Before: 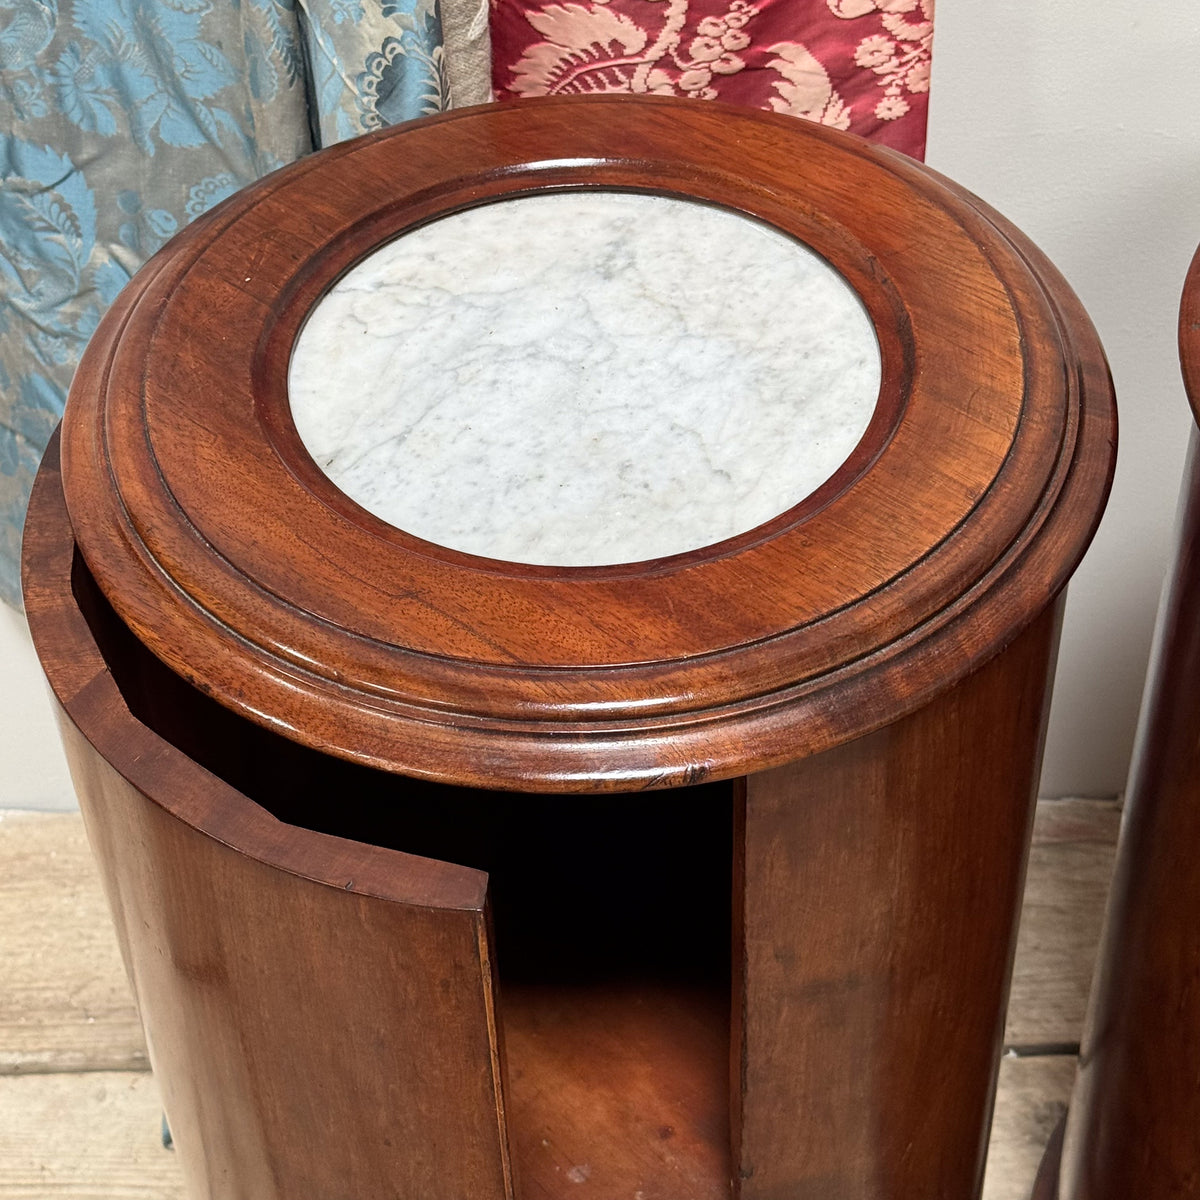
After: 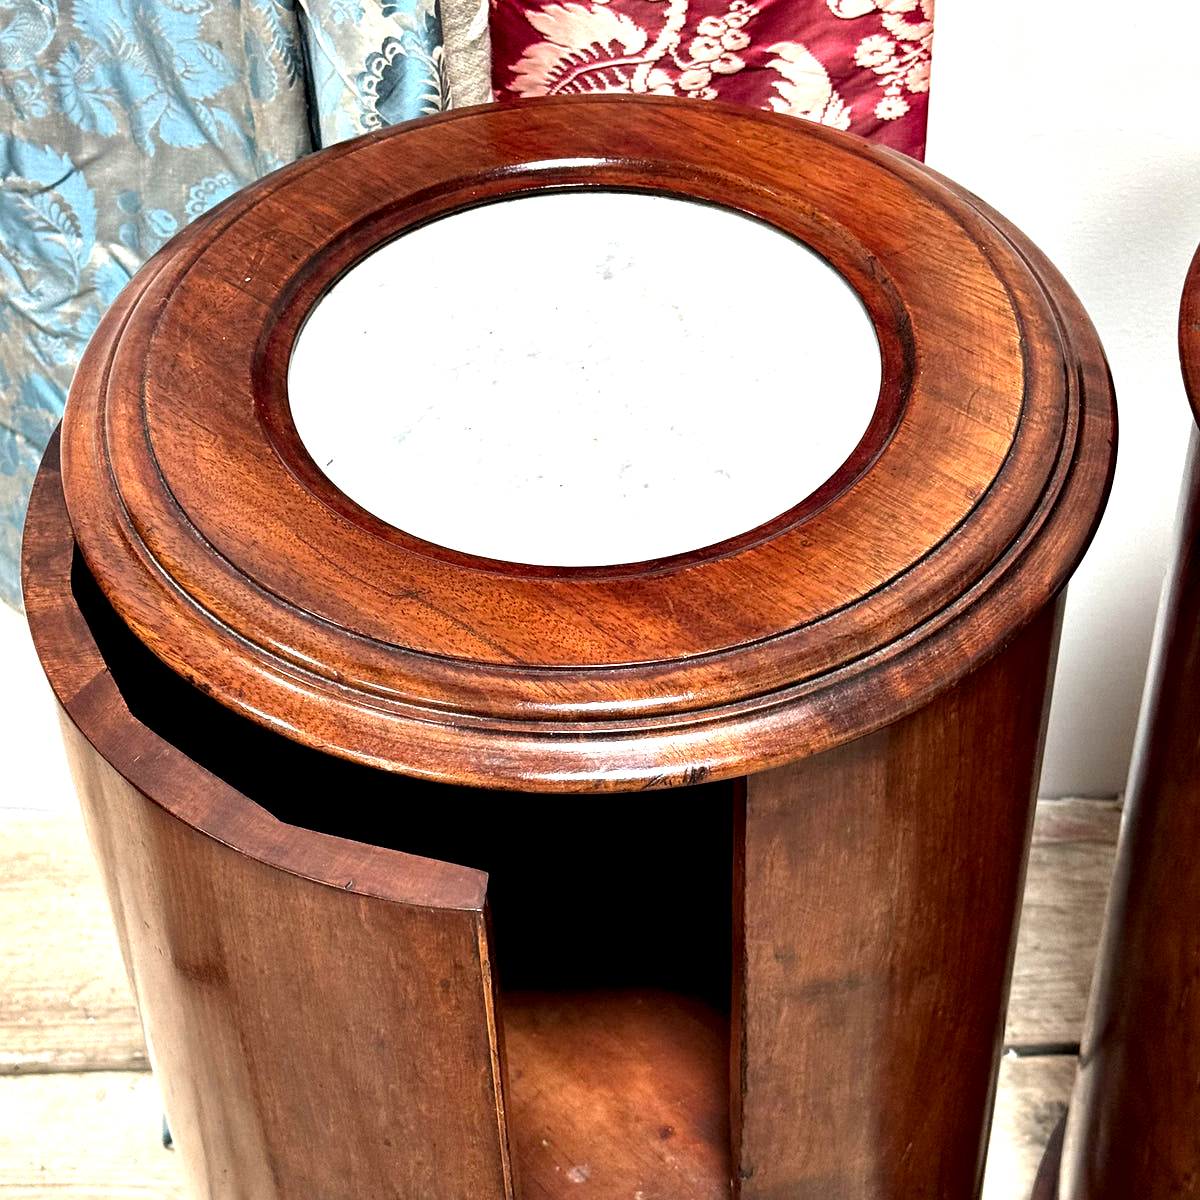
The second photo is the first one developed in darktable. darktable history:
contrast equalizer: octaves 7, y [[0.6 ×6], [0.55 ×6], [0 ×6], [0 ×6], [0 ×6]]
exposure: black level correction 0.002, exposure 0.676 EV, compensate exposure bias true, compensate highlight preservation false
